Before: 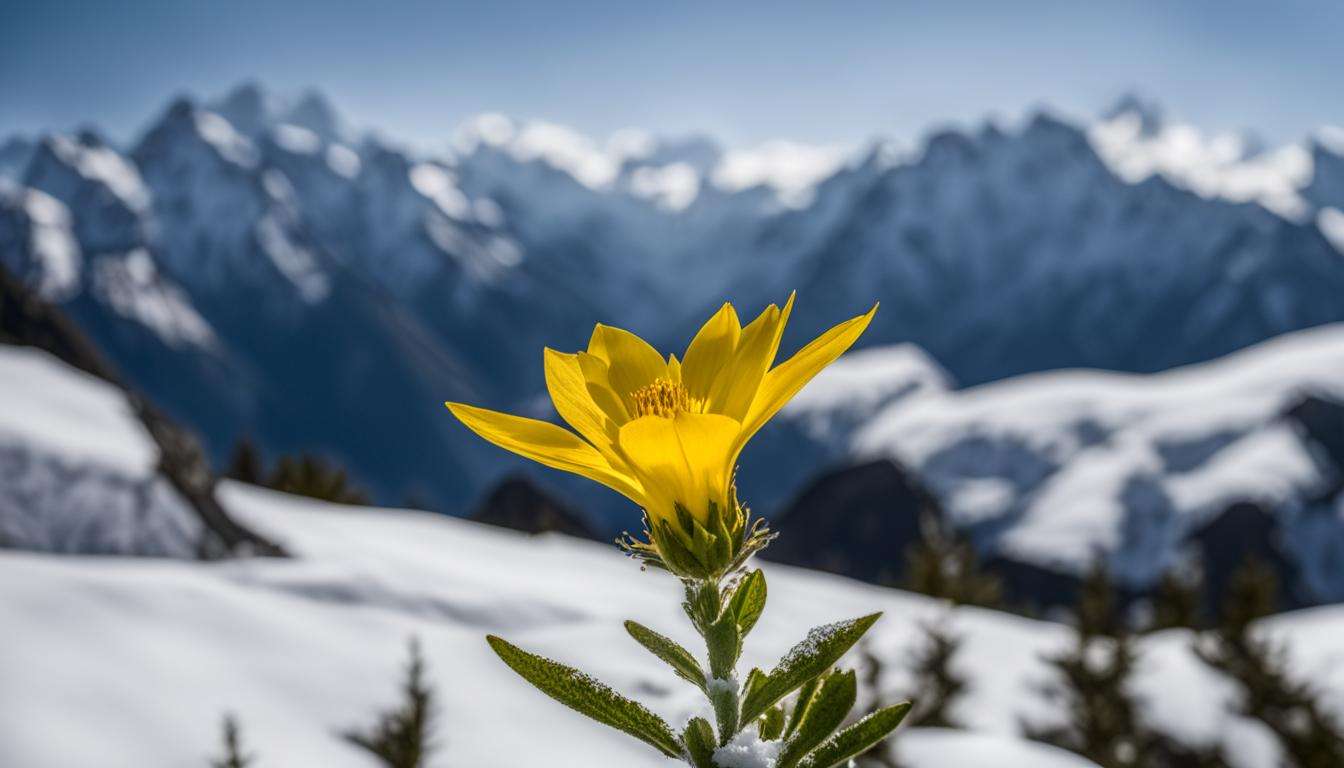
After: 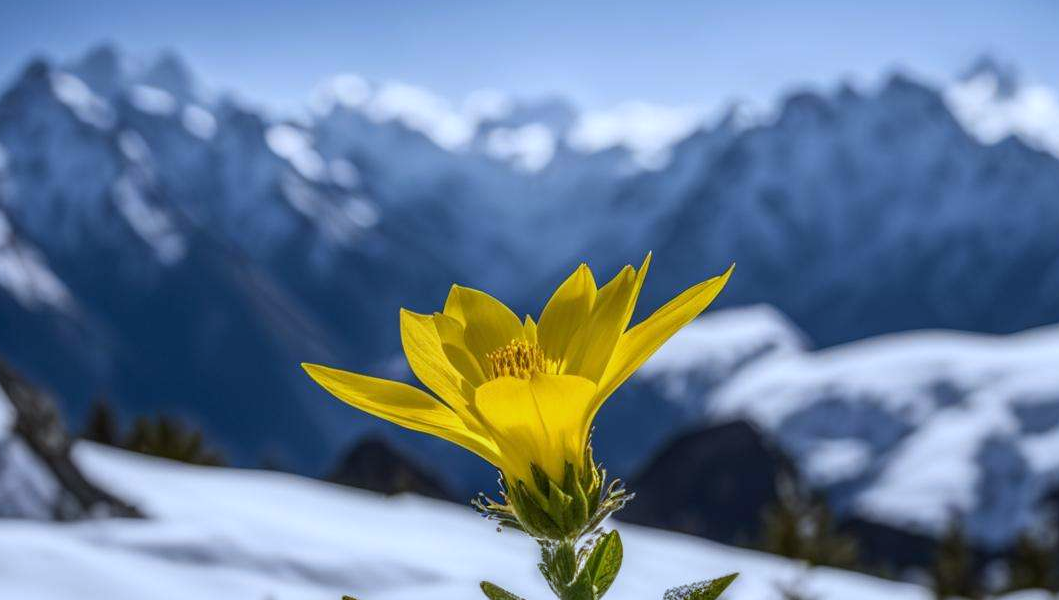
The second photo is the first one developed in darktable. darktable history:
crop and rotate: left 10.77%, top 5.1%, right 10.41%, bottom 16.76%
white balance: red 0.926, green 1.003, blue 1.133
